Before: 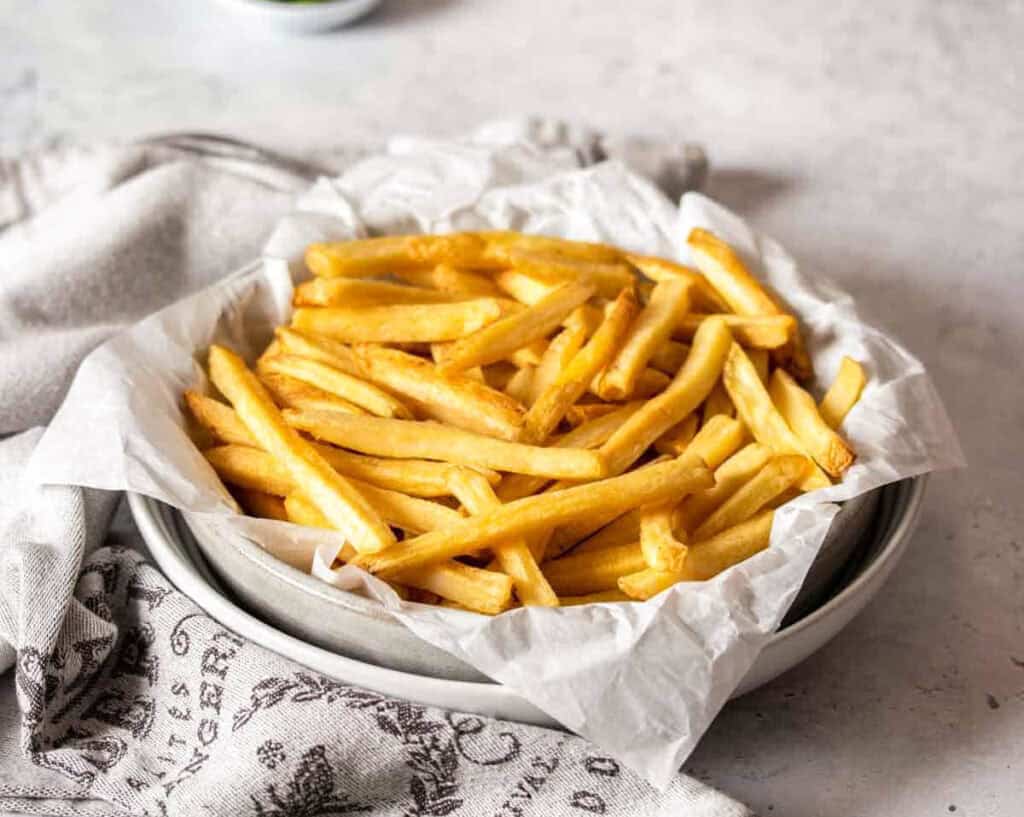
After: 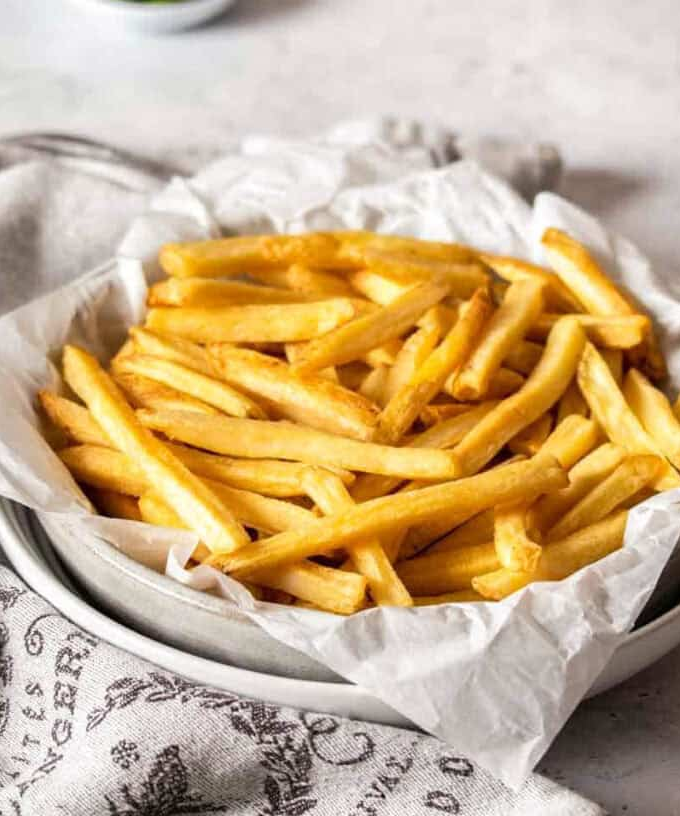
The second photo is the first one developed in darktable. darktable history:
crop and rotate: left 14.332%, right 19.233%
